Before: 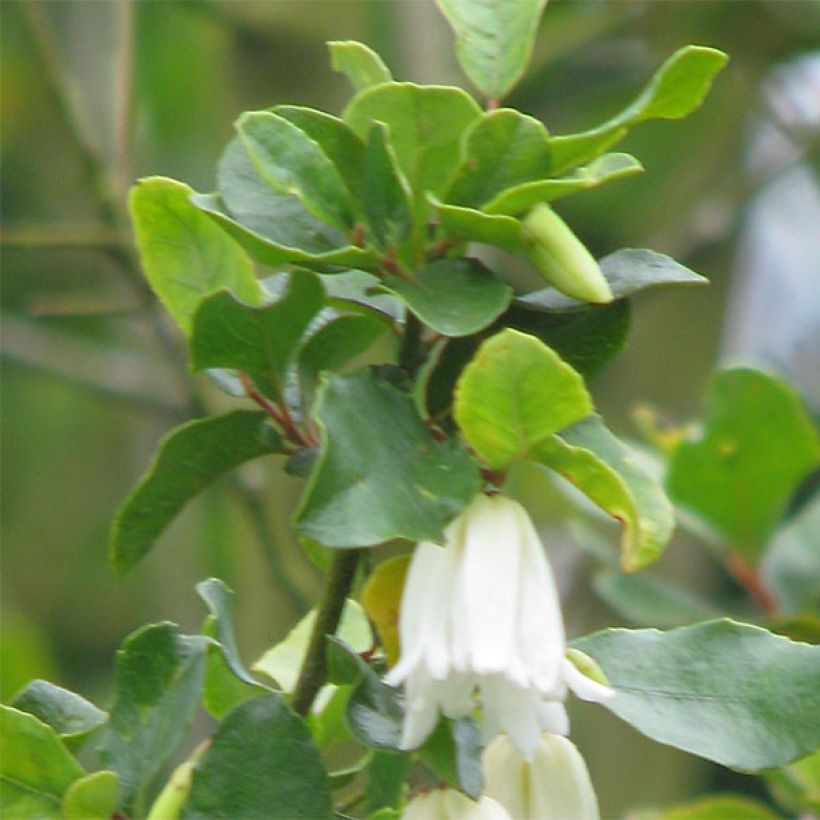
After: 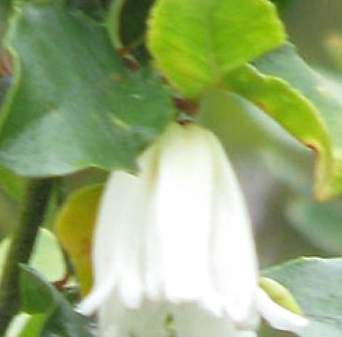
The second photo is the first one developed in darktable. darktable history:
exposure: exposure 0.133 EV, compensate highlight preservation false
crop: left 37.531%, top 45.256%, right 20.69%, bottom 13.571%
